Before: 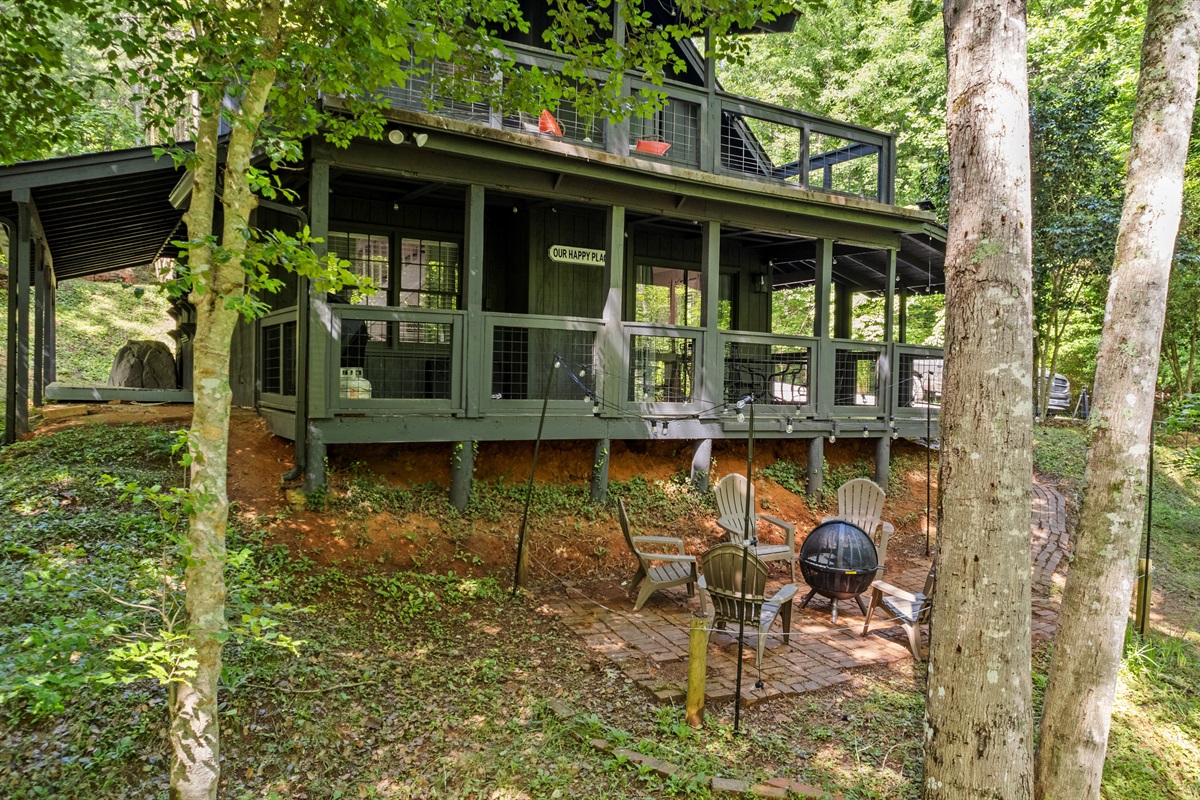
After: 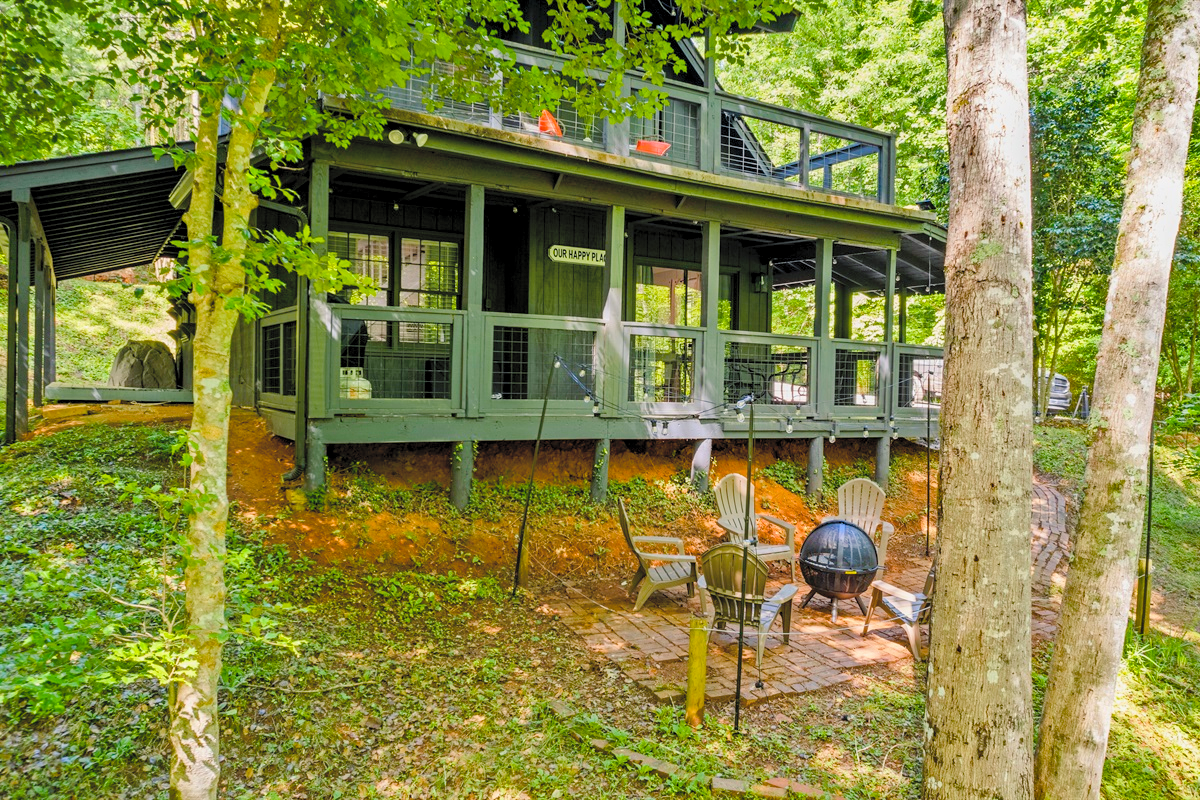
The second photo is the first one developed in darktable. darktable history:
color balance rgb: shadows lift › chroma 2.06%, shadows lift › hue 220.42°, perceptual saturation grading › global saturation 35.168%, perceptual saturation grading › highlights -25.887%, perceptual saturation grading › shadows 49.373%, global vibrance 2.33%
contrast brightness saturation: contrast 0.096, brightness 0.306, saturation 0.135
shadows and highlights: soften with gaussian
exposure: black level correction 0.001, exposure -0.201 EV, compensate exposure bias true, compensate highlight preservation false
